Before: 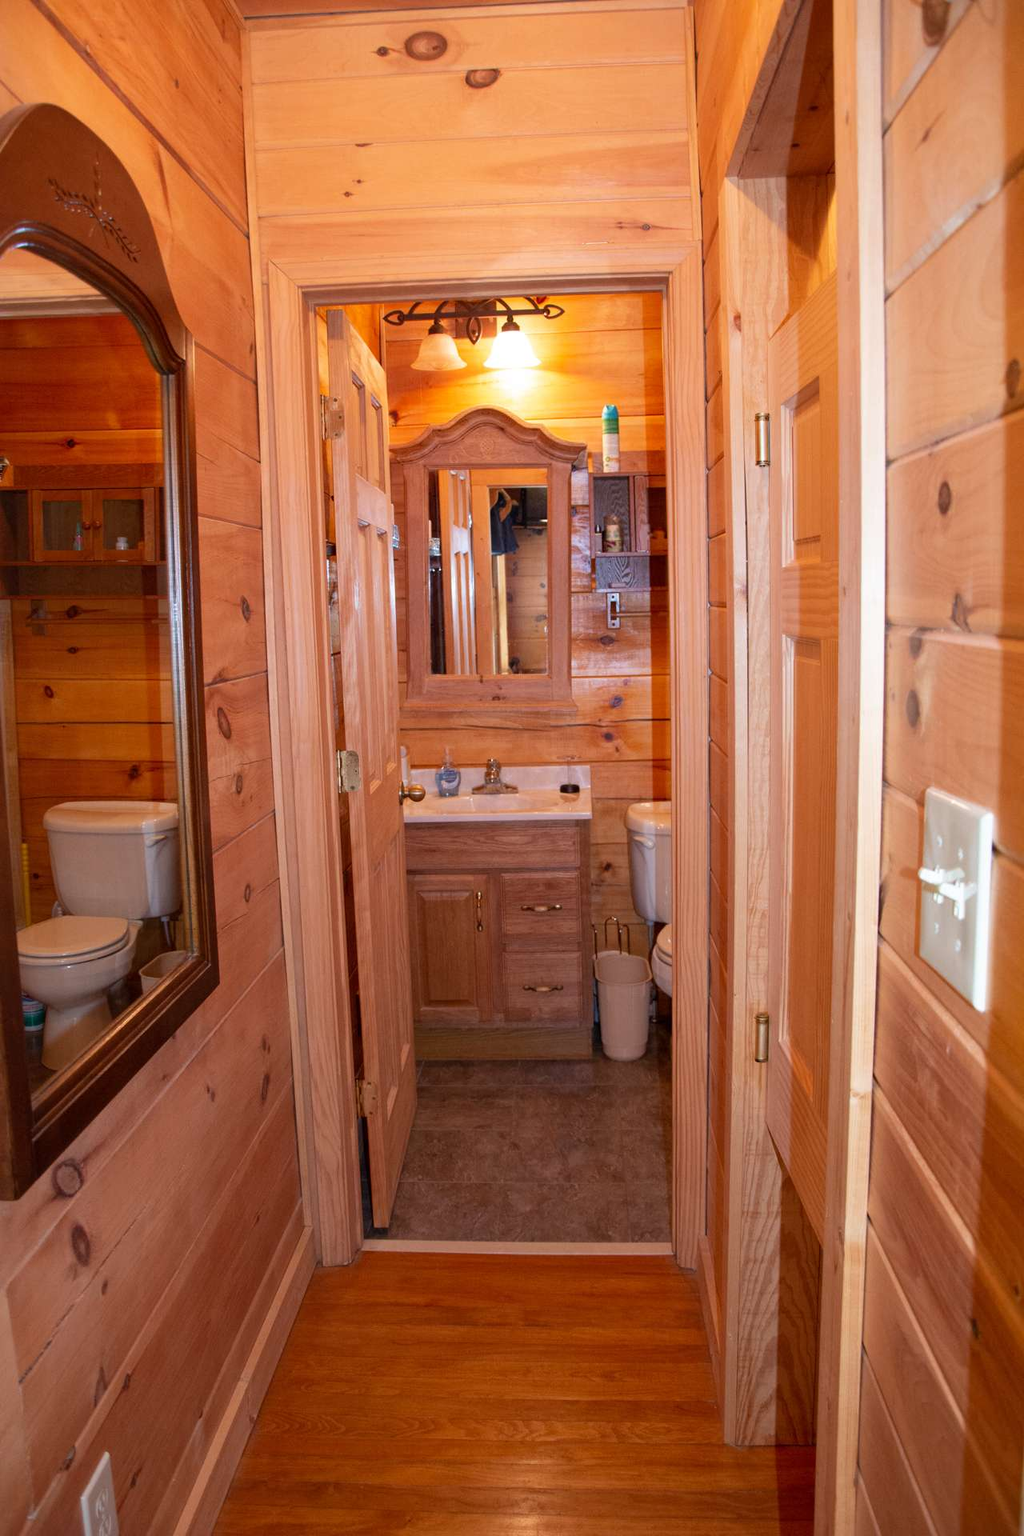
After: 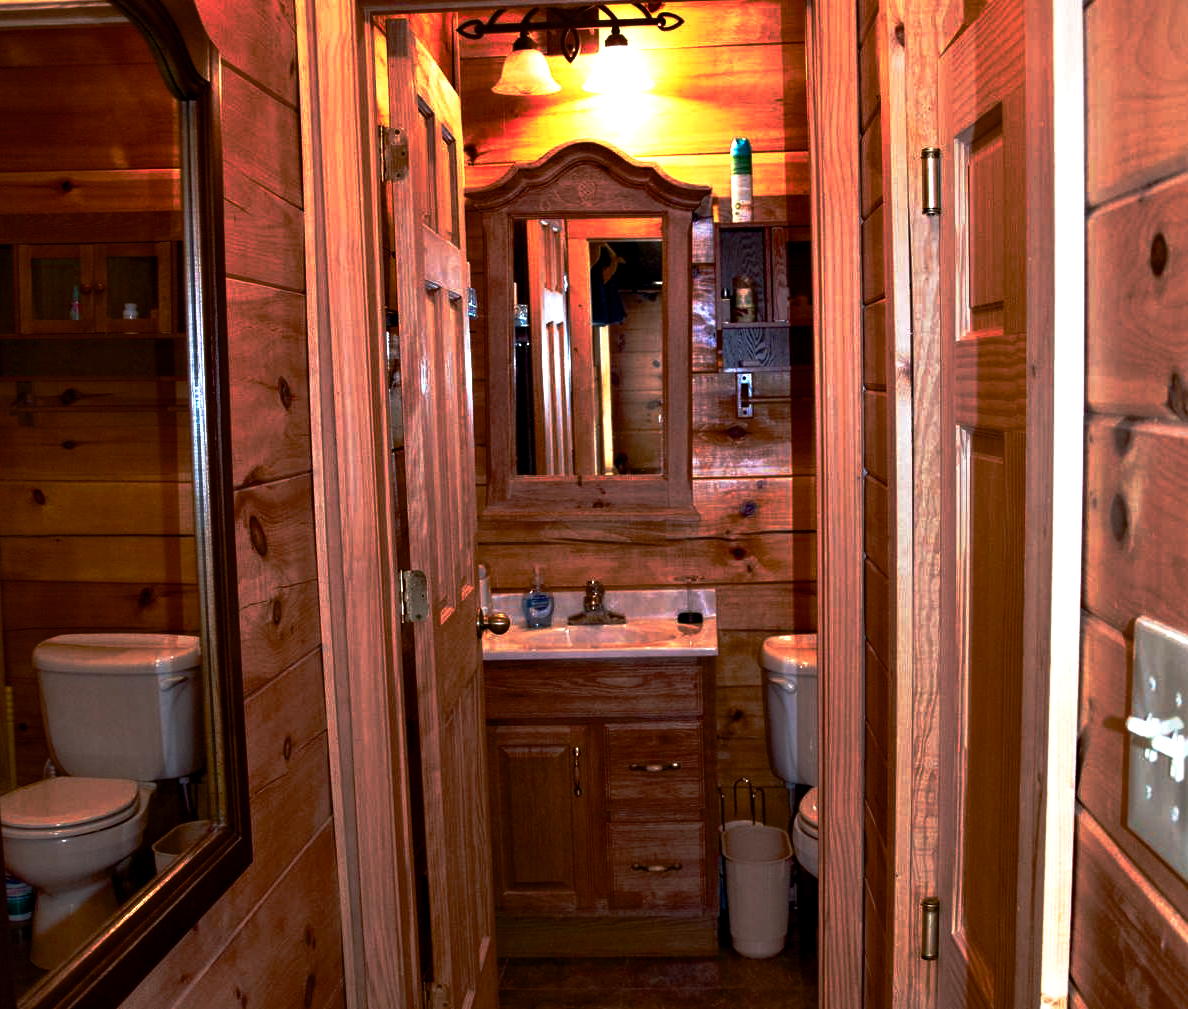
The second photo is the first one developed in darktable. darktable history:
contrast equalizer: octaves 7, y [[0.6 ×6], [0.55 ×6], [0 ×6], [0 ×6], [0 ×6]]
color balance rgb: perceptual saturation grading › global saturation 20%, perceptual saturation grading › highlights -49.27%, perceptual saturation grading › shadows 24.373%, global vibrance 7.169%, saturation formula JzAzBz (2021)
tone equalizer: on, module defaults
base curve: curves: ch0 [(0, 0) (0.564, 0.291) (0.802, 0.731) (1, 1)], preserve colors none
crop: left 1.777%, top 19.193%, right 5.408%, bottom 28.222%
